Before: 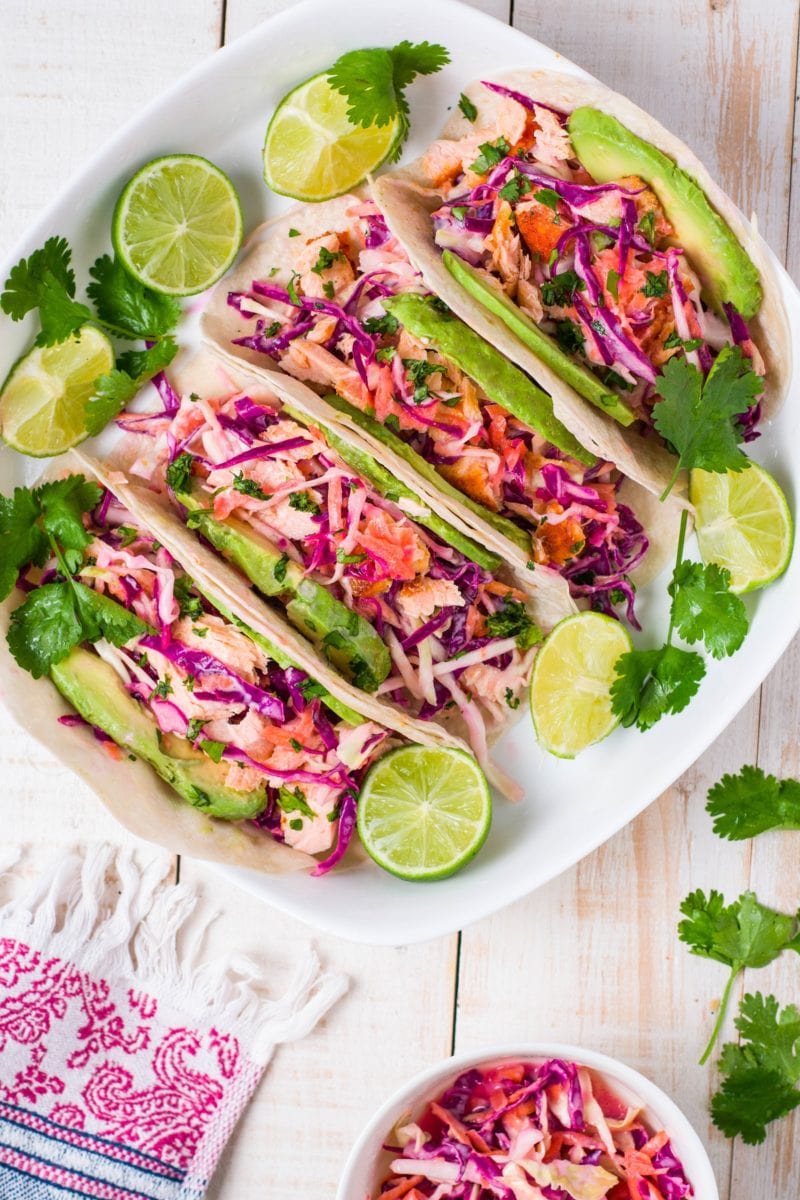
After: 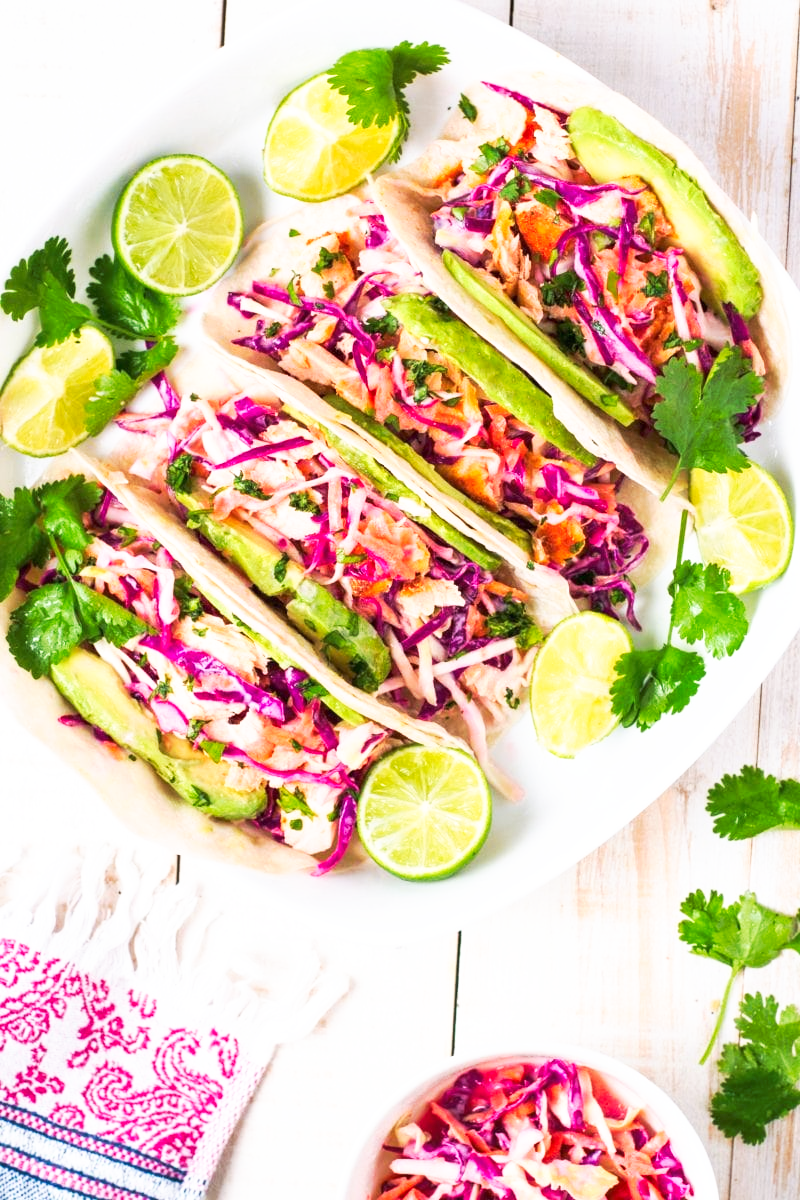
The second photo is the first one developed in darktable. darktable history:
tone curve: curves: ch0 [(0, 0) (0.003, 0.01) (0.011, 0.017) (0.025, 0.035) (0.044, 0.068) (0.069, 0.109) (0.1, 0.144) (0.136, 0.185) (0.177, 0.231) (0.224, 0.279) (0.277, 0.346) (0.335, 0.42) (0.399, 0.5) (0.468, 0.603) (0.543, 0.712) (0.623, 0.808) (0.709, 0.883) (0.801, 0.957) (0.898, 0.993) (1, 1)], preserve colors none
